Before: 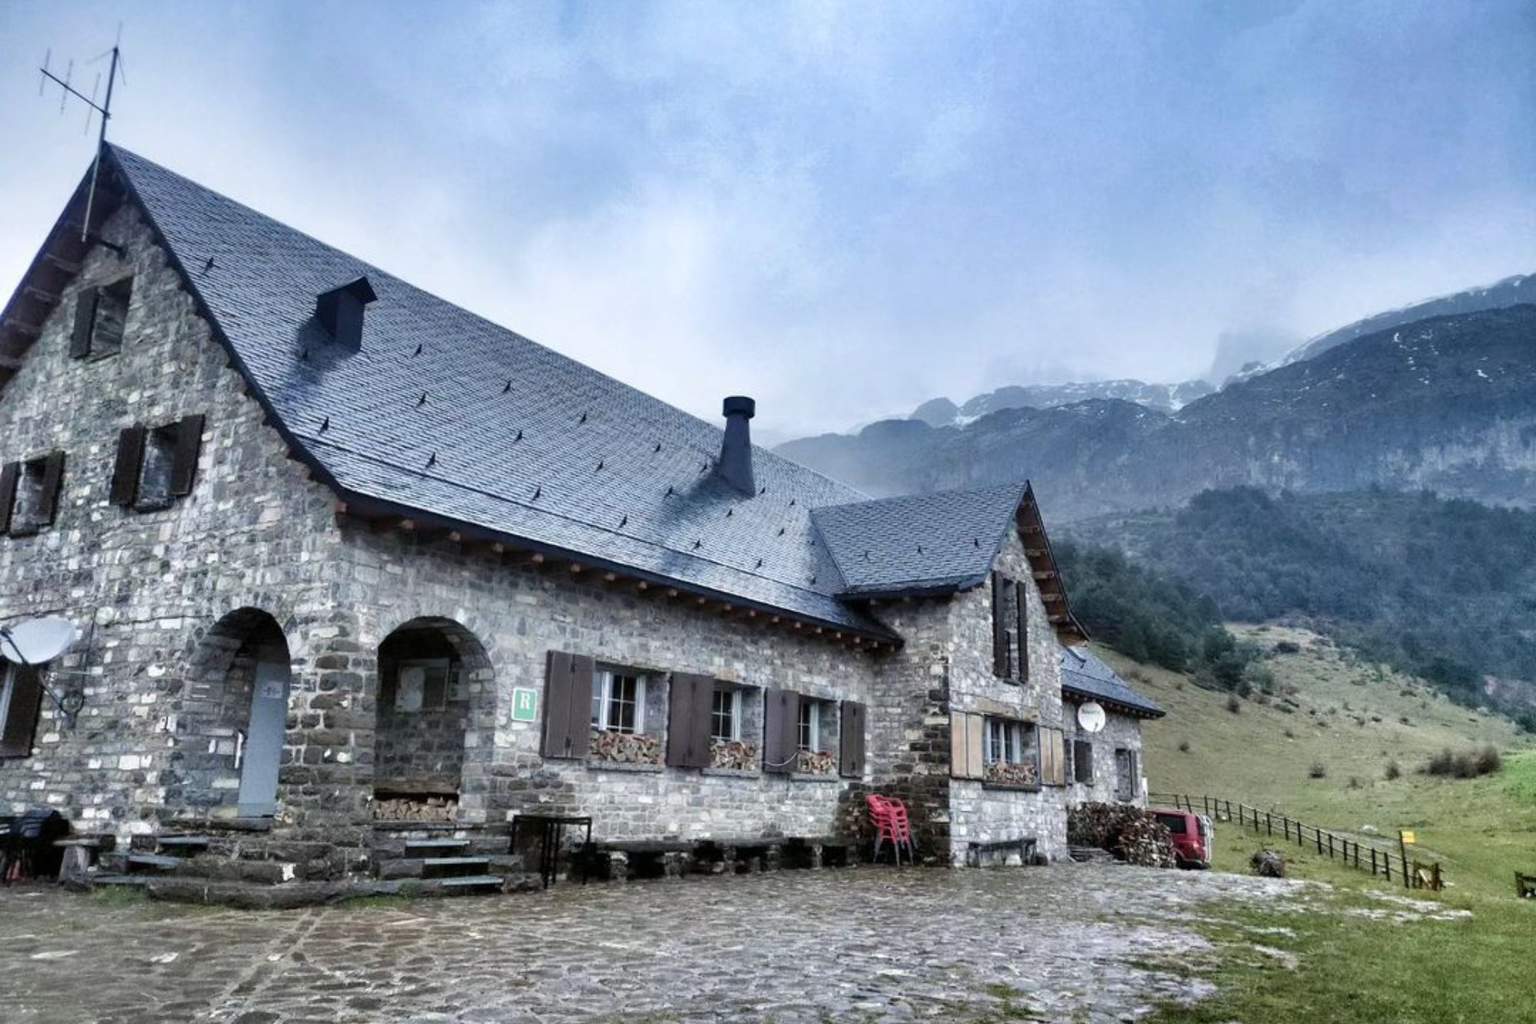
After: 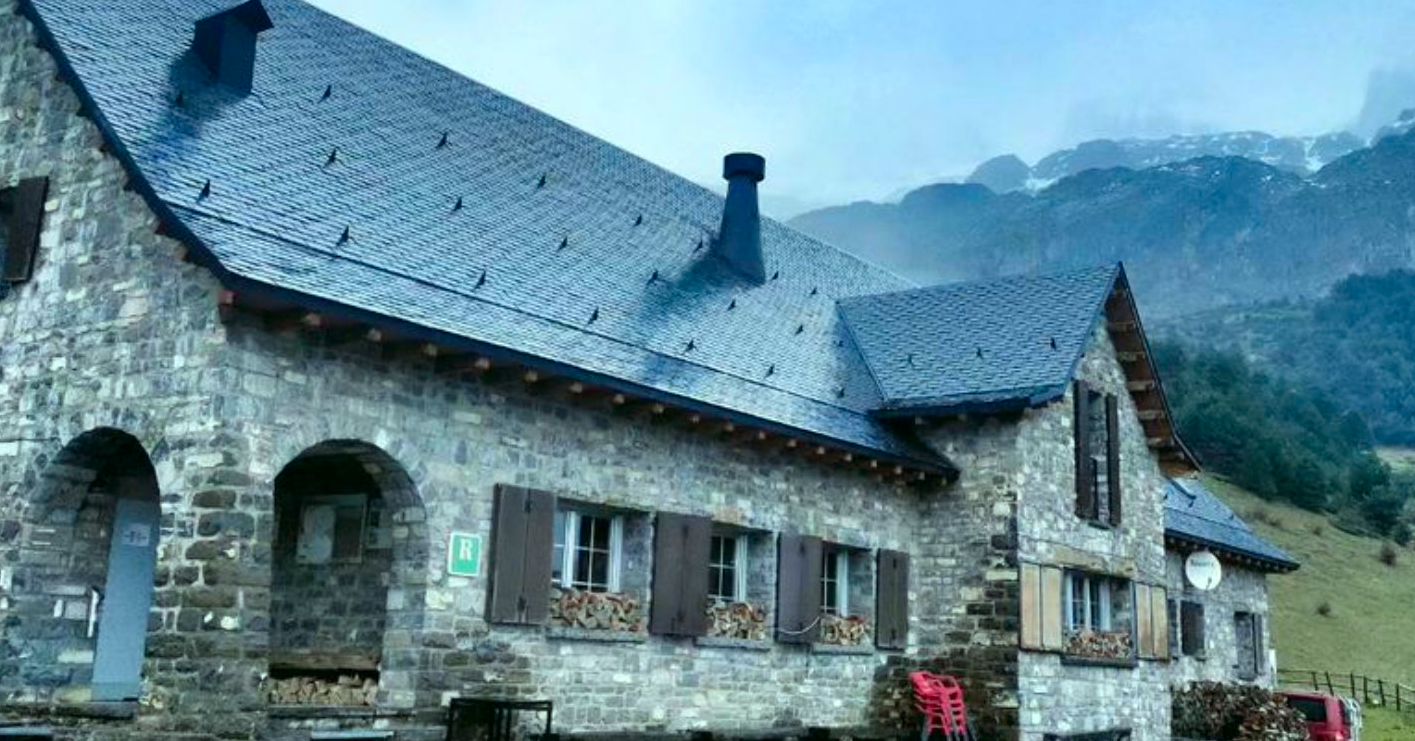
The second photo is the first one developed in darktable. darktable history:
color correction: highlights a* -7.45, highlights b* 1.36, shadows a* -3.56, saturation 1.44
crop: left 10.933%, top 27.246%, right 18.279%, bottom 17.16%
